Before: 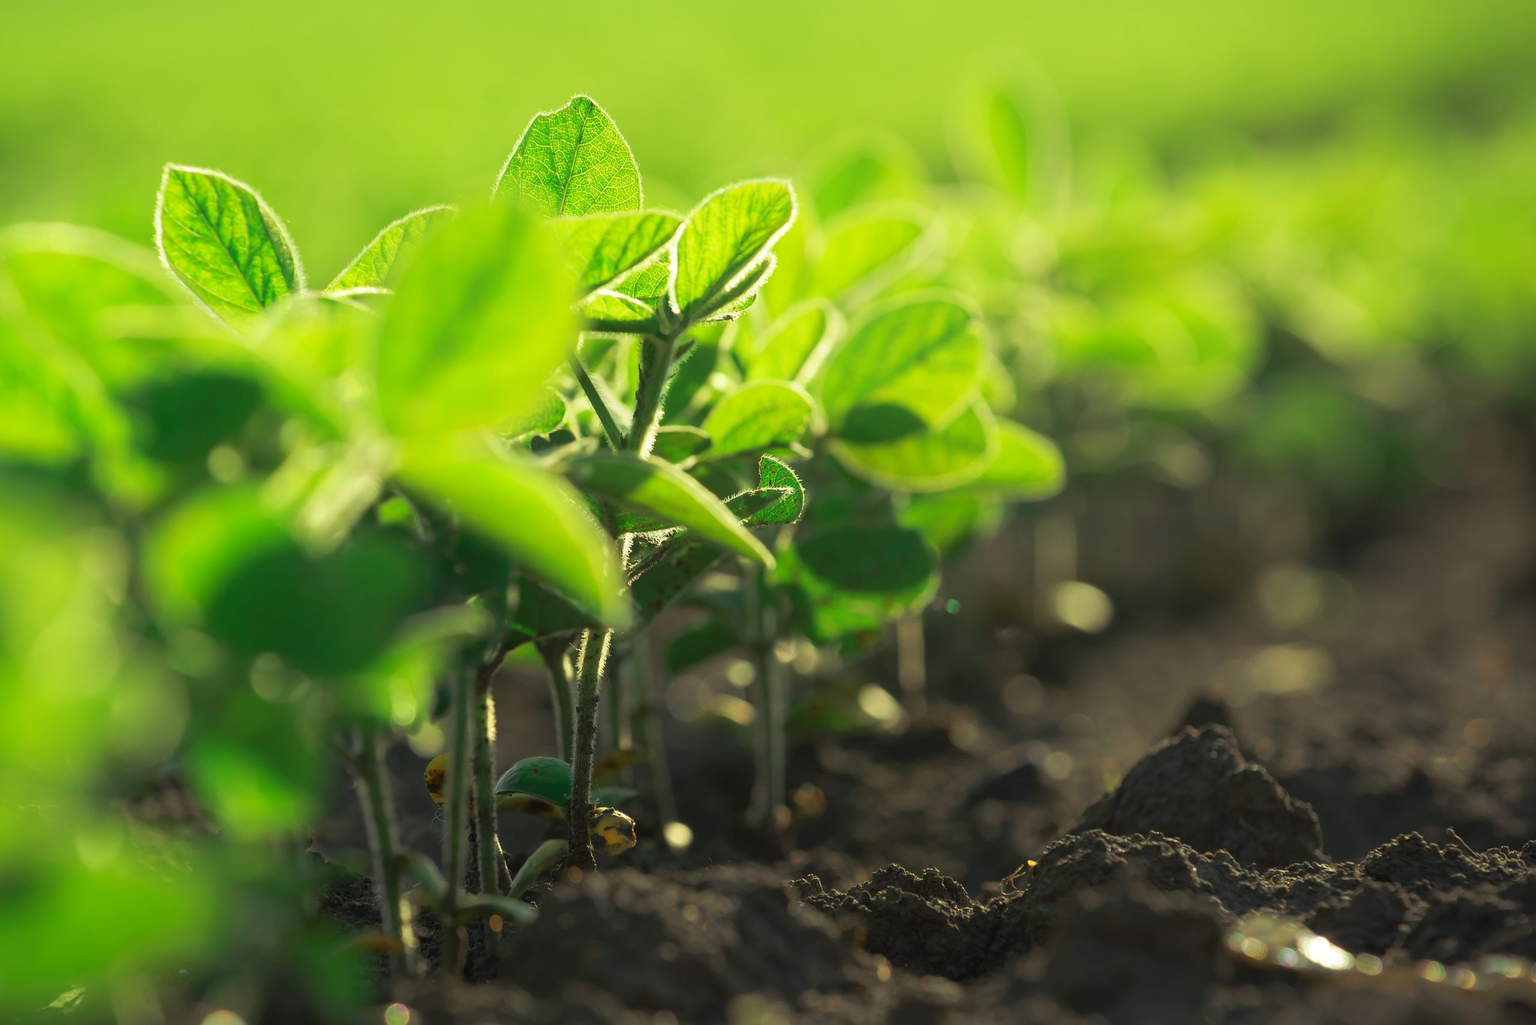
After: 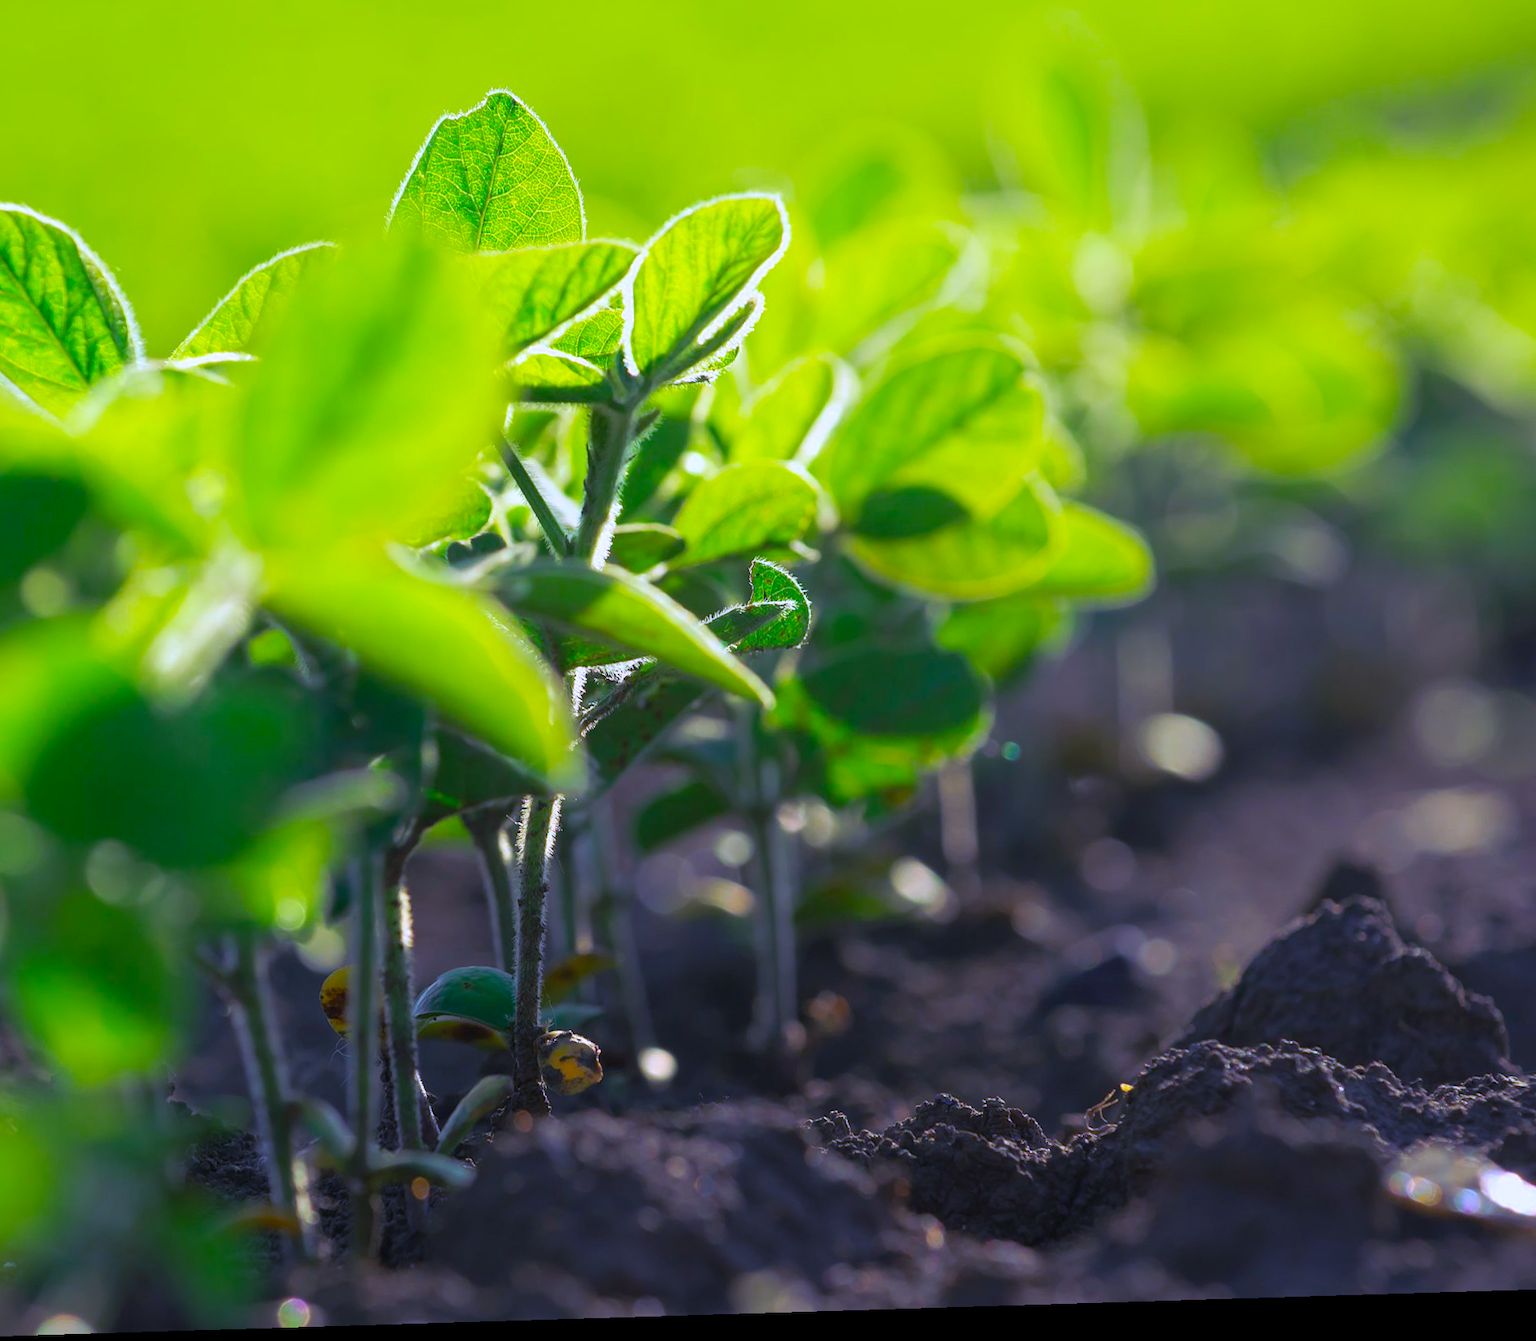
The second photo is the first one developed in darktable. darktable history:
crop and rotate: left 13.15%, top 5.251%, right 12.609%
color balance rgb: perceptual saturation grading › global saturation 25%, global vibrance 20%
rotate and perspective: rotation -1.75°, automatic cropping off
tone equalizer: on, module defaults
white balance: red 0.98, blue 1.61
color correction: highlights a* -0.137, highlights b* 0.137
